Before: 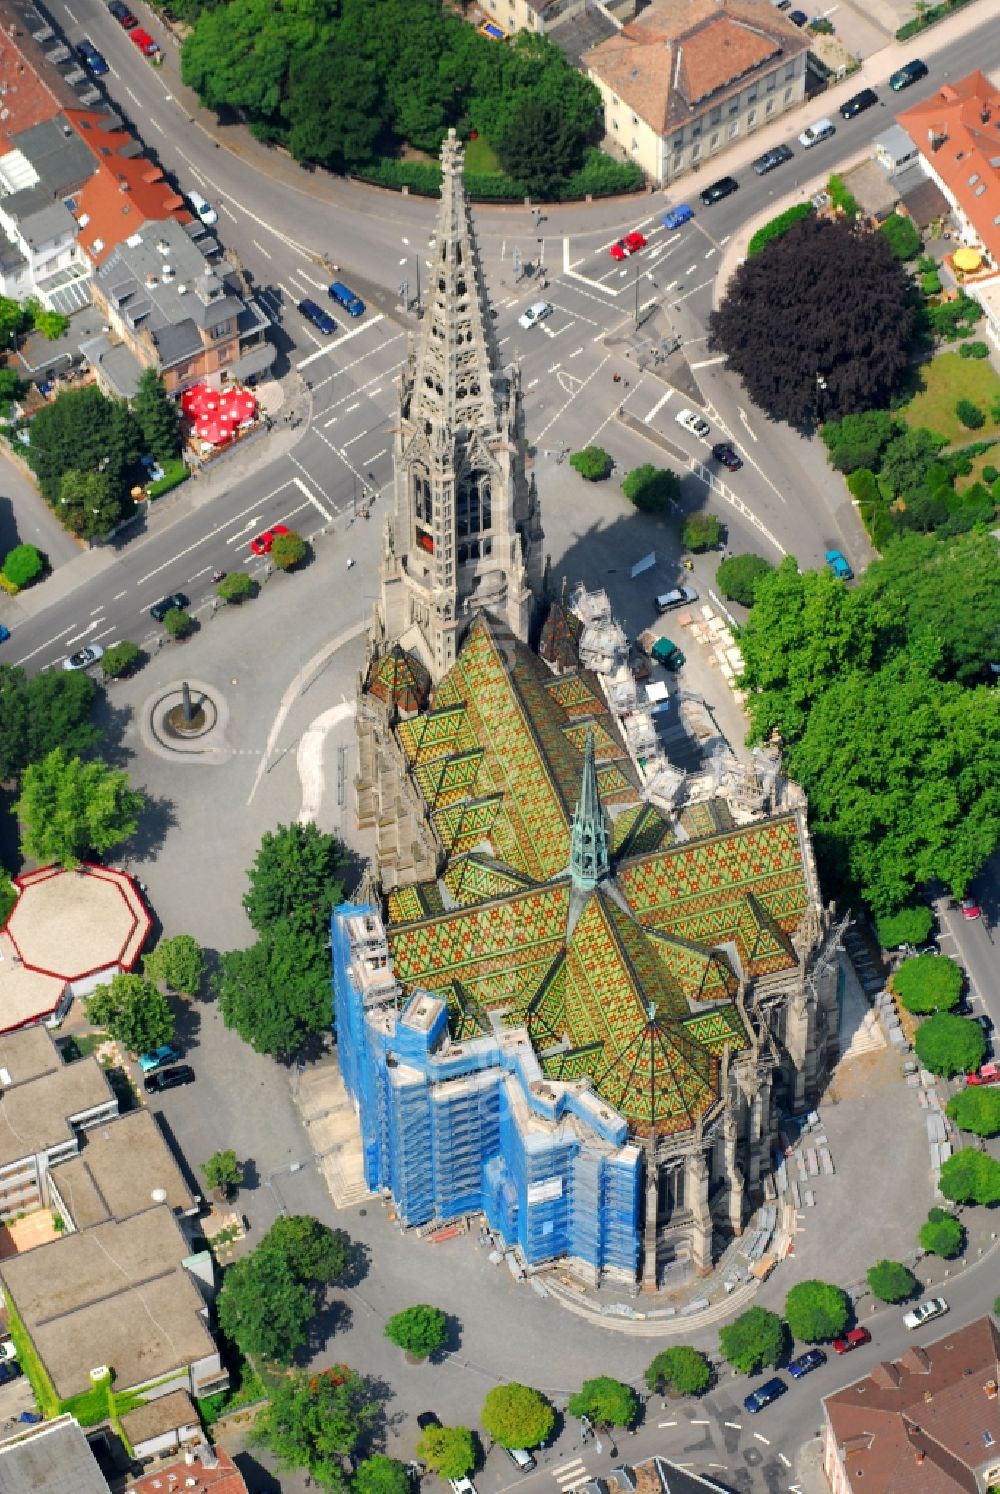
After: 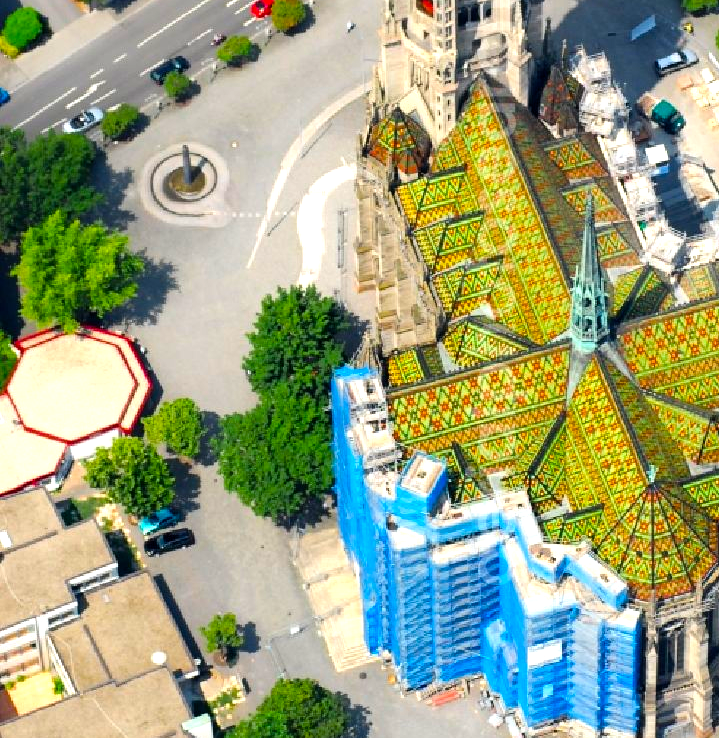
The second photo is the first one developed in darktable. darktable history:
crop: top 36%, right 28.092%, bottom 14.574%
exposure: compensate exposure bias true, compensate highlight preservation false
color balance rgb: highlights gain › luminance 17.652%, perceptual saturation grading › global saturation 31.327%, global vibrance 20%
tone equalizer: -8 EV -0.385 EV, -7 EV -0.425 EV, -6 EV -0.313 EV, -5 EV -0.2 EV, -3 EV 0.252 EV, -2 EV 0.348 EV, -1 EV 0.385 EV, +0 EV 0.441 EV
